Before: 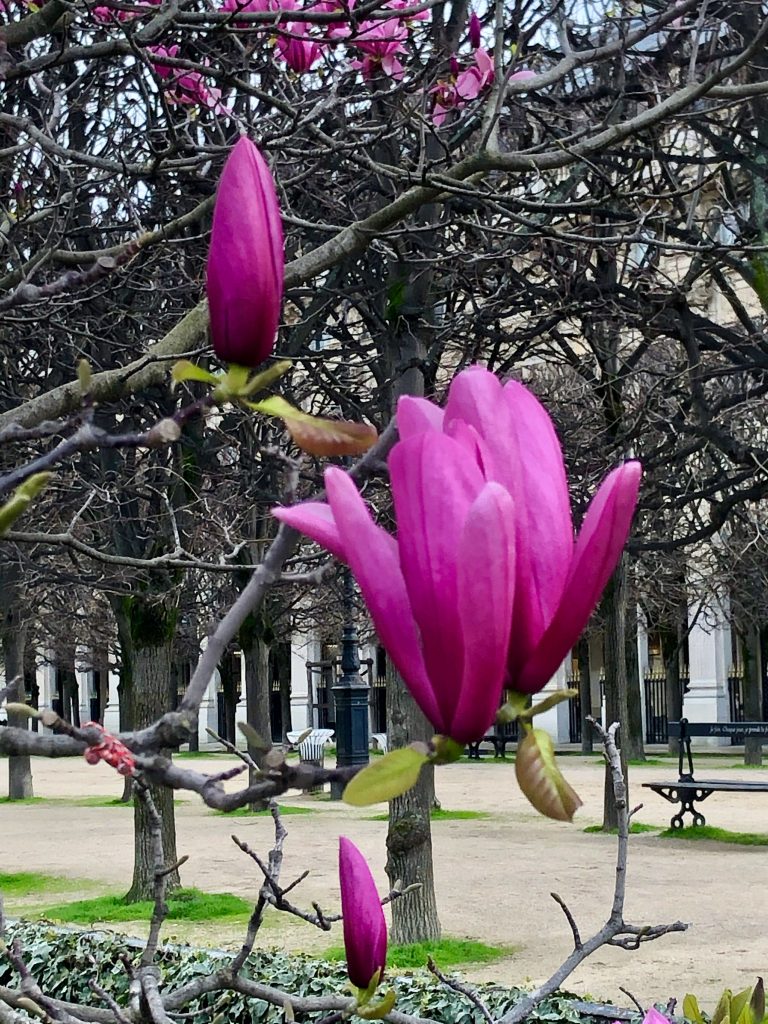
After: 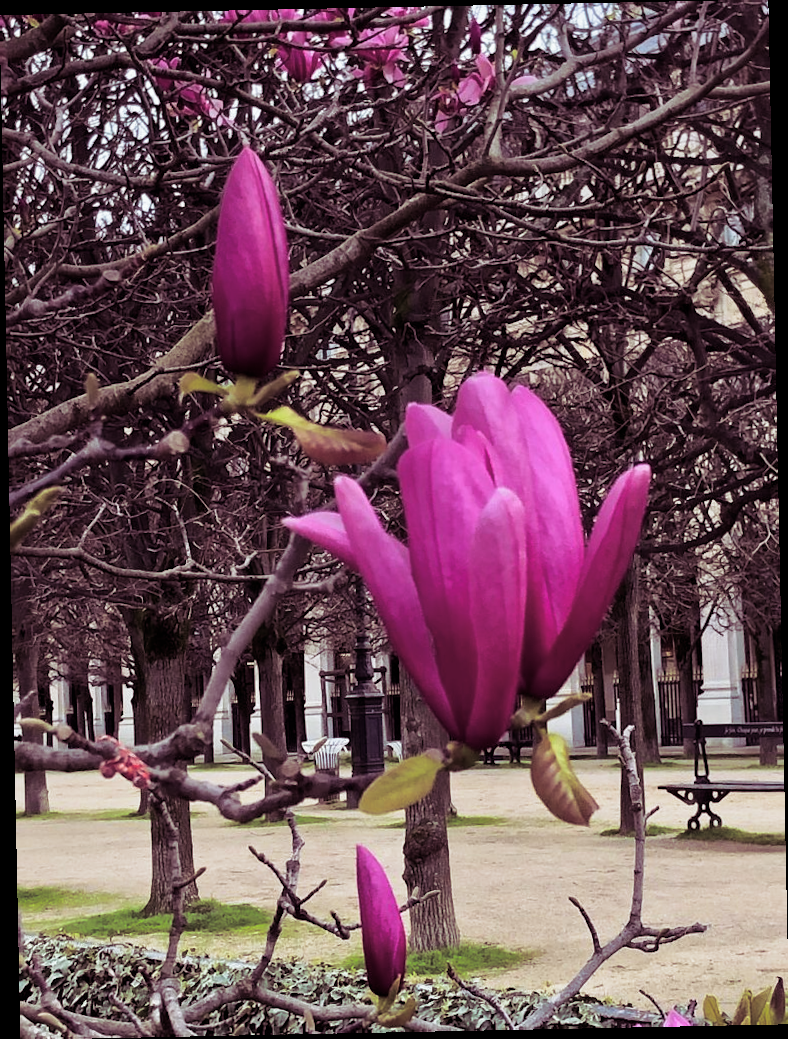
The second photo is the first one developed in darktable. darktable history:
rotate and perspective: rotation -1.17°, automatic cropping off
rgb levels: mode RGB, independent channels, levels [[0, 0.5, 1], [0, 0.521, 1], [0, 0.536, 1]]
split-toning: shadows › hue 316.8°, shadows › saturation 0.47, highlights › hue 201.6°, highlights › saturation 0, balance -41.97, compress 28.01%
